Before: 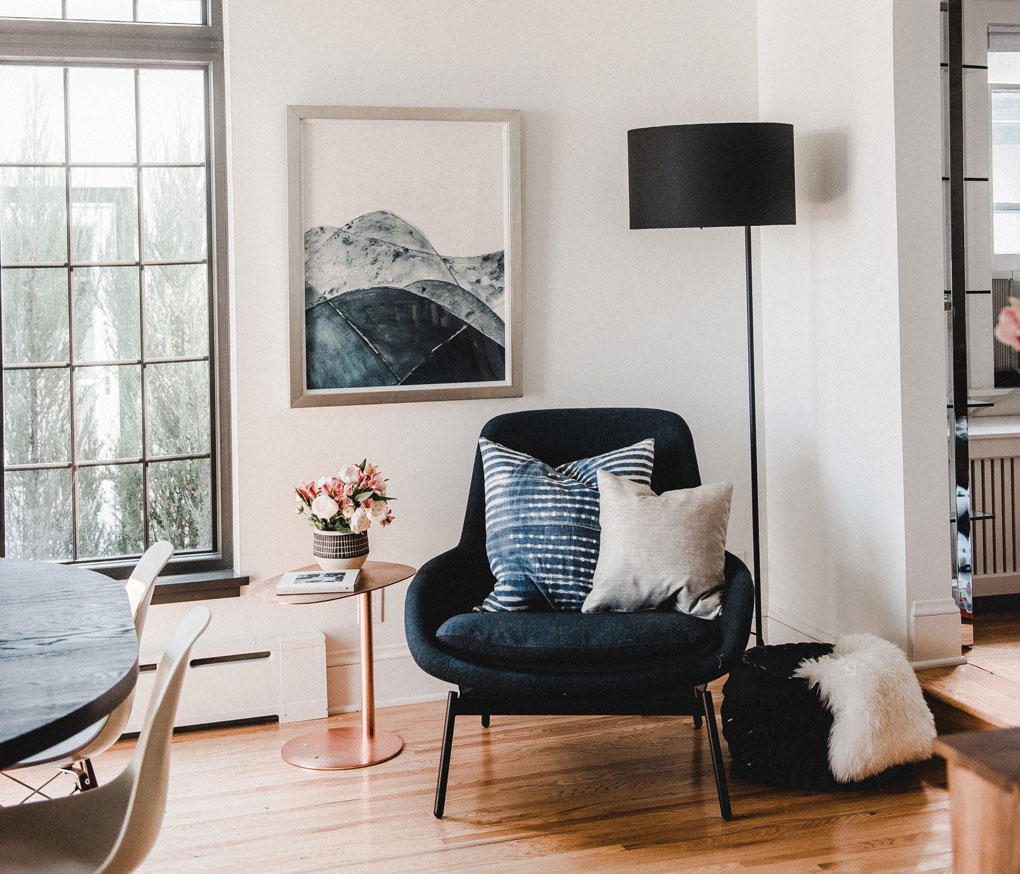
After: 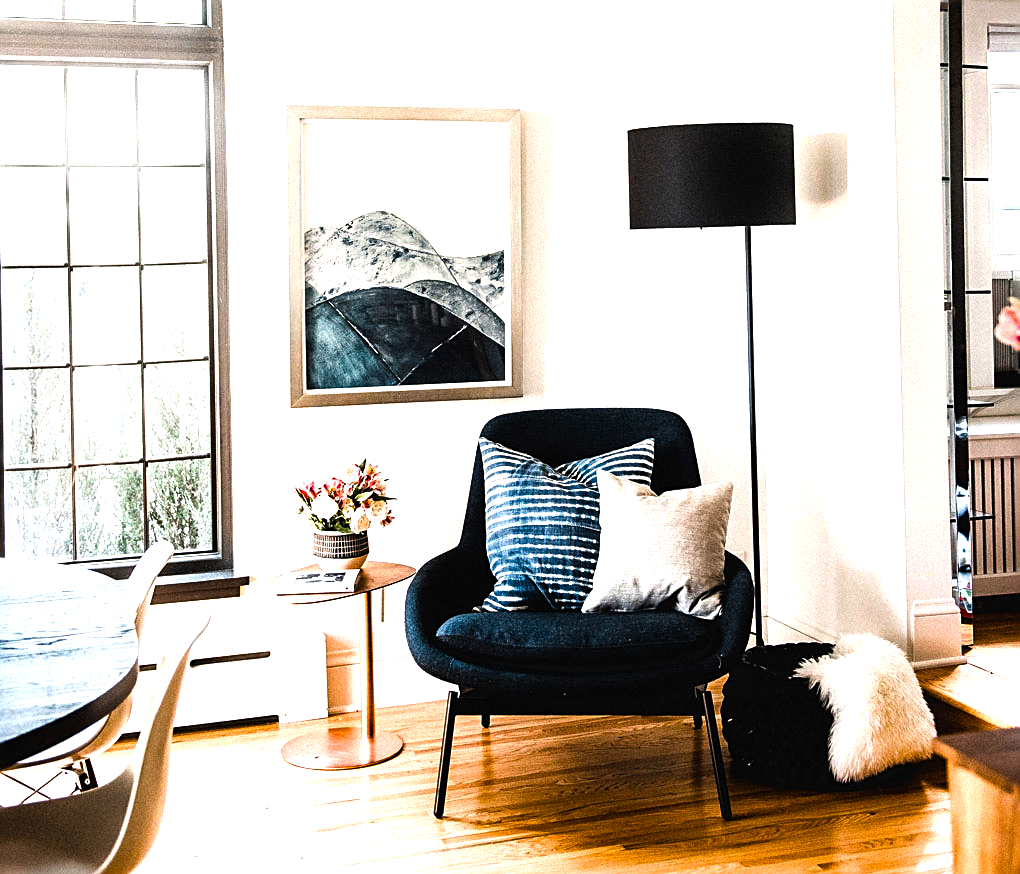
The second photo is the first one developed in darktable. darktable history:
sharpen: on, module defaults
color balance rgb: shadows lift › luminance -19.814%, linear chroma grading › global chroma 8.725%, perceptual saturation grading › global saturation 30.359%, perceptual brilliance grading › highlights 16.075%, perceptual brilliance grading › shadows -14.102%, global vibrance 30.154%, contrast 10.302%
tone equalizer: -8 EV -0.435 EV, -7 EV -0.366 EV, -6 EV -0.311 EV, -5 EV -0.212 EV, -3 EV 0.229 EV, -2 EV 0.317 EV, -1 EV 0.396 EV, +0 EV 0.426 EV
